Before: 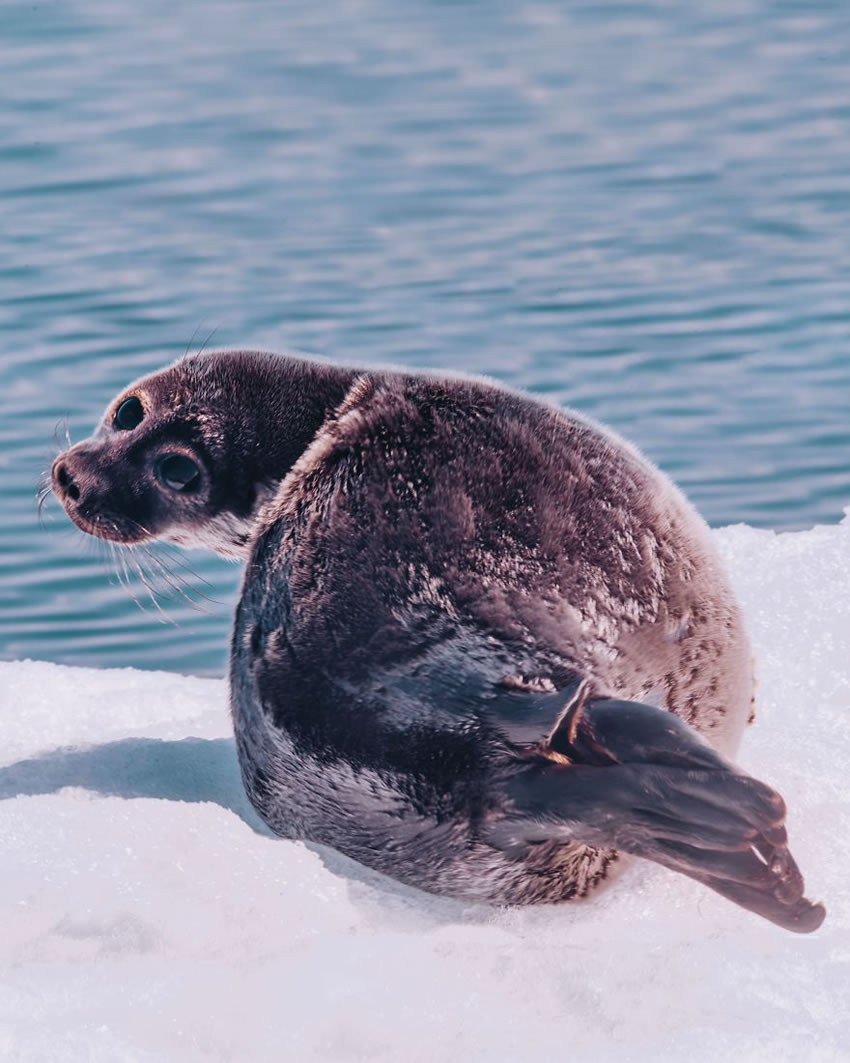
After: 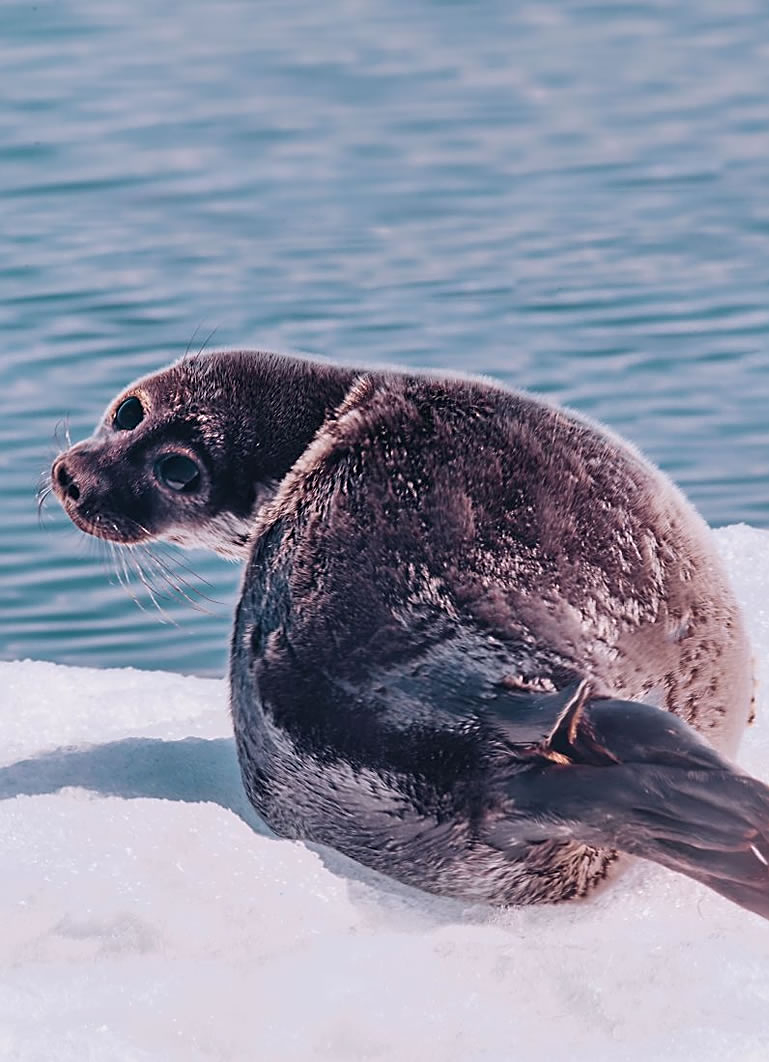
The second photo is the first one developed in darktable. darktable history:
sharpen: on, module defaults
crop: right 9.515%, bottom 0.029%
